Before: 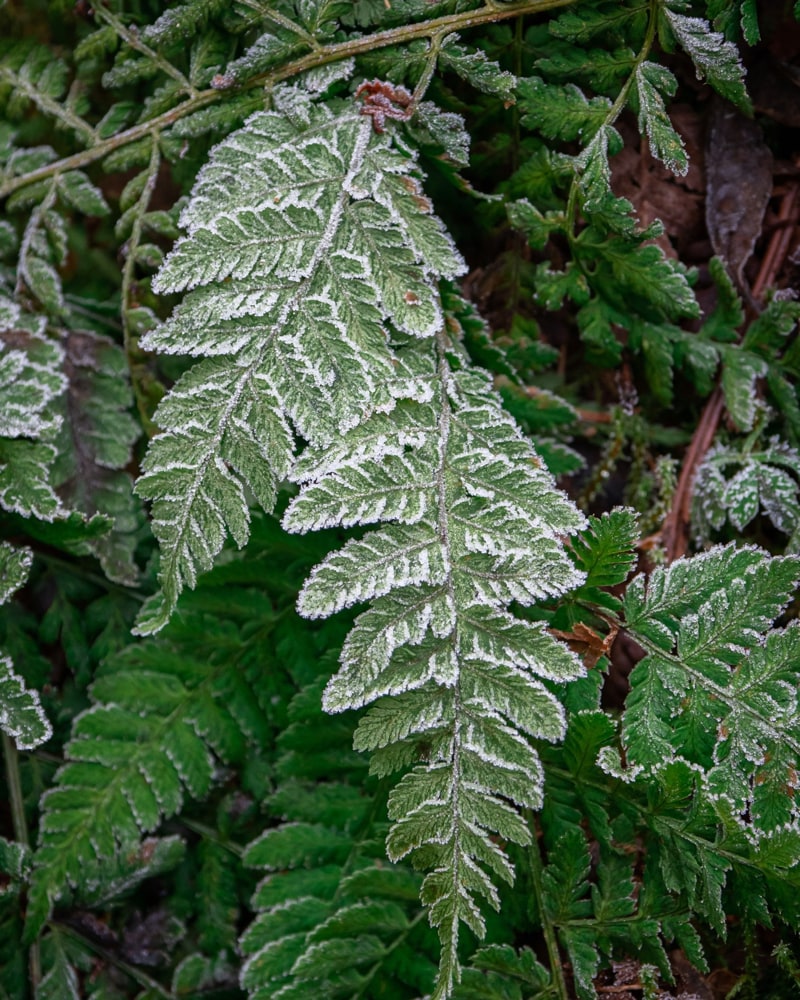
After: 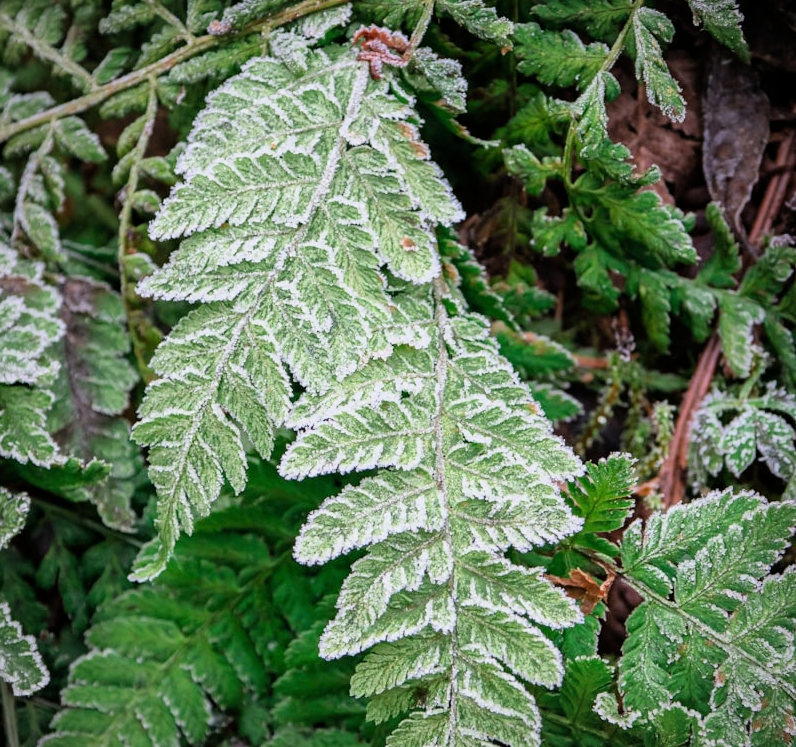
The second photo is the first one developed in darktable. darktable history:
exposure: black level correction 0, exposure 1.1 EV, compensate highlight preservation false
vignetting: fall-off radius 93.87%
crop: left 0.387%, top 5.469%, bottom 19.809%
filmic rgb: black relative exposure -7.65 EV, white relative exposure 4.56 EV, hardness 3.61, color science v6 (2022)
